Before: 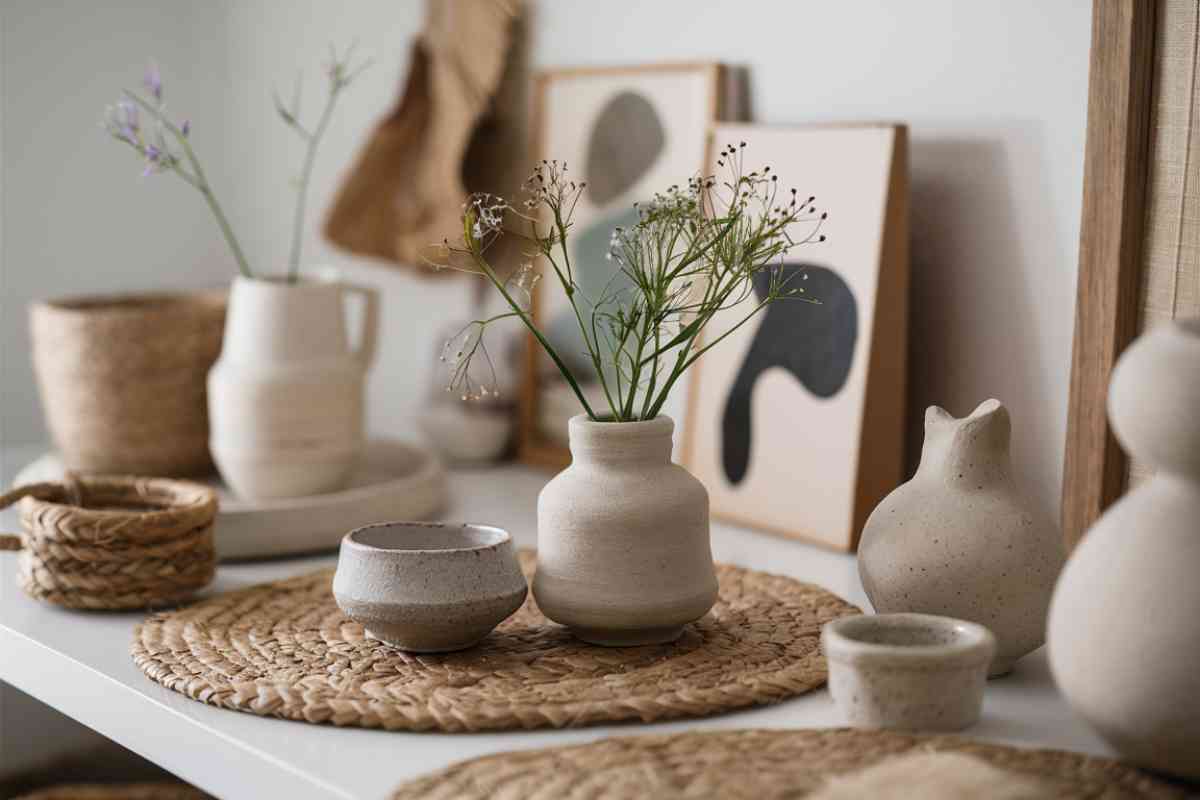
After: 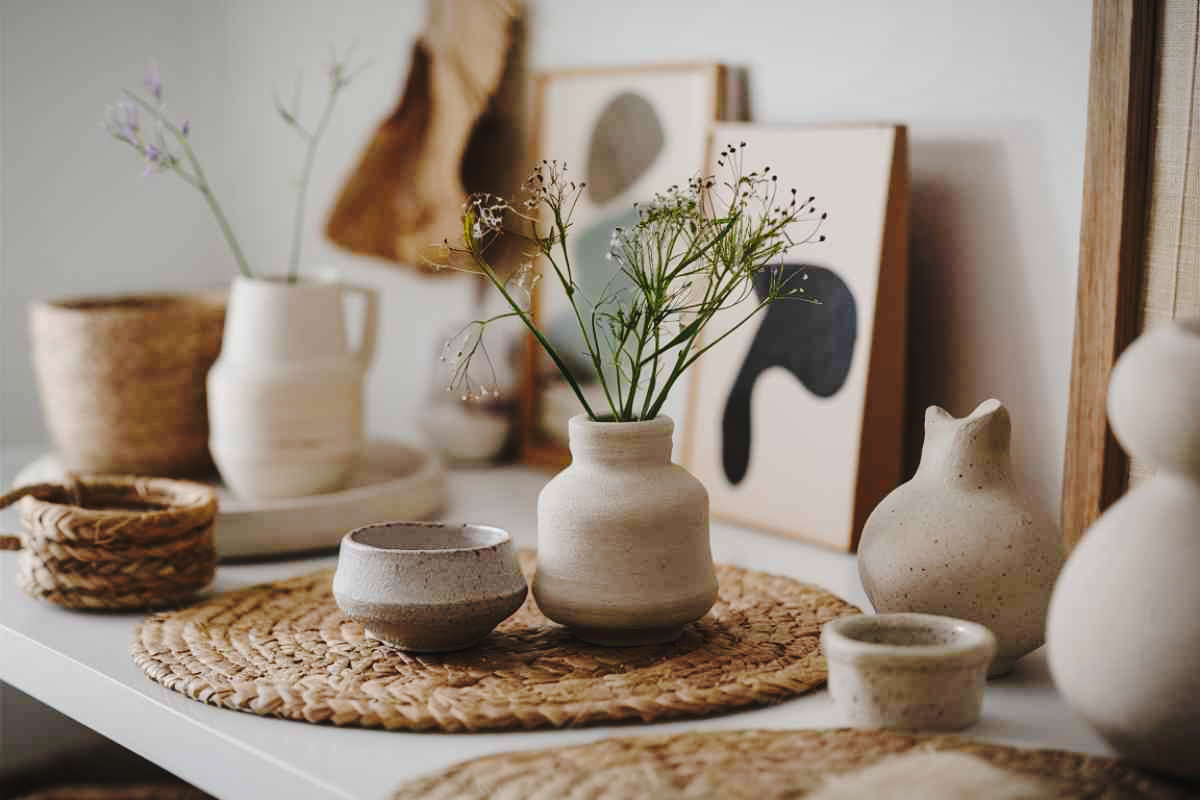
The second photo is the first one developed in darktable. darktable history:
tone curve: curves: ch0 [(0, 0.032) (0.094, 0.08) (0.265, 0.208) (0.41, 0.417) (0.485, 0.524) (0.638, 0.673) (0.845, 0.828) (0.994, 0.964)]; ch1 [(0, 0) (0.161, 0.092) (0.37, 0.302) (0.437, 0.456) (0.469, 0.482) (0.498, 0.504) (0.576, 0.583) (0.644, 0.638) (0.725, 0.765) (1, 1)]; ch2 [(0, 0) (0.352, 0.403) (0.45, 0.469) (0.502, 0.504) (0.54, 0.521) (0.589, 0.576) (1, 1)], preserve colors none
vignetting: fall-off start 97.92%, fall-off radius 101.23%, brightness -0.343, width/height ratio 1.428
